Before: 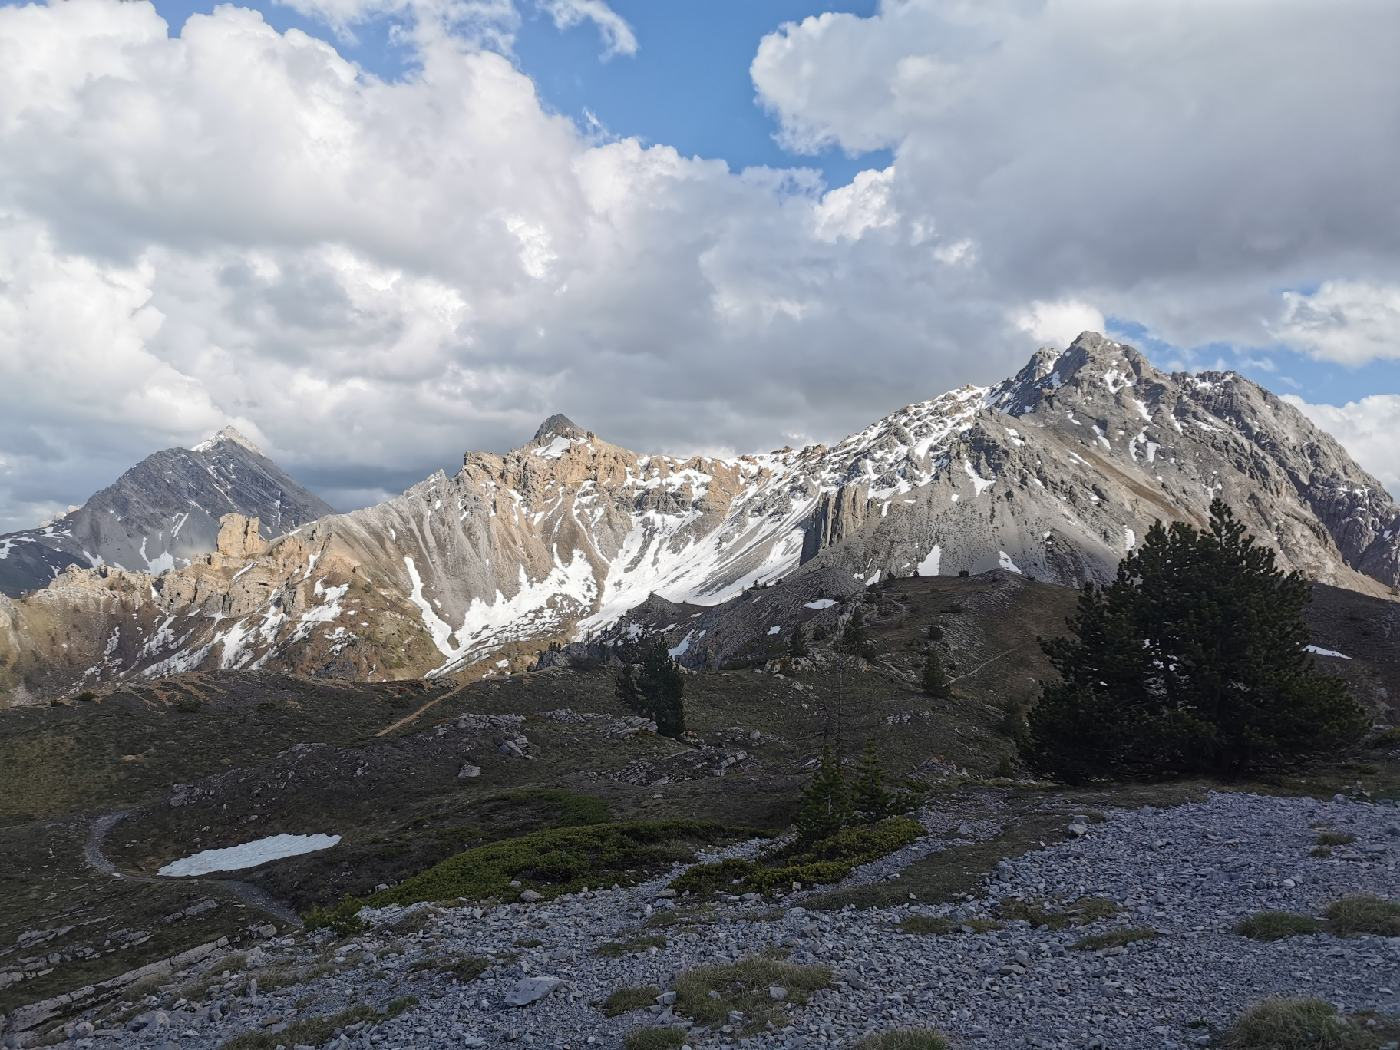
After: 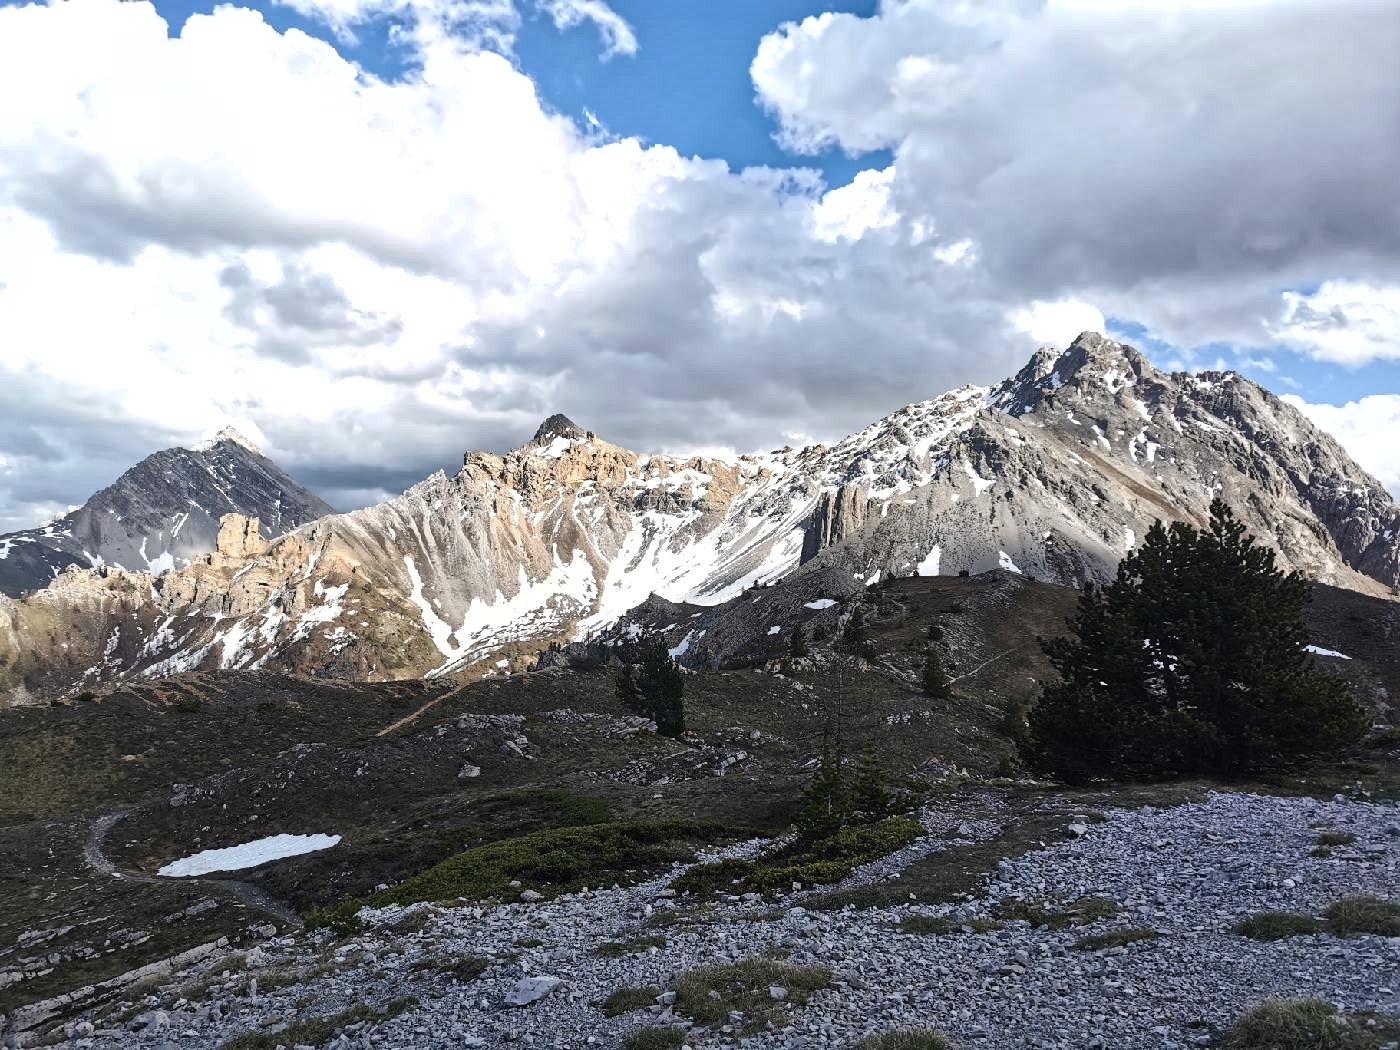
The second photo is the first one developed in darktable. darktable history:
tone equalizer: -8 EV -0.75 EV, -7 EV -0.7 EV, -6 EV -0.6 EV, -5 EV -0.4 EV, -3 EV 0.4 EV, -2 EV 0.6 EV, -1 EV 0.7 EV, +0 EV 0.75 EV, edges refinement/feathering 500, mask exposure compensation -1.57 EV, preserve details no
shadows and highlights: low approximation 0.01, soften with gaussian
